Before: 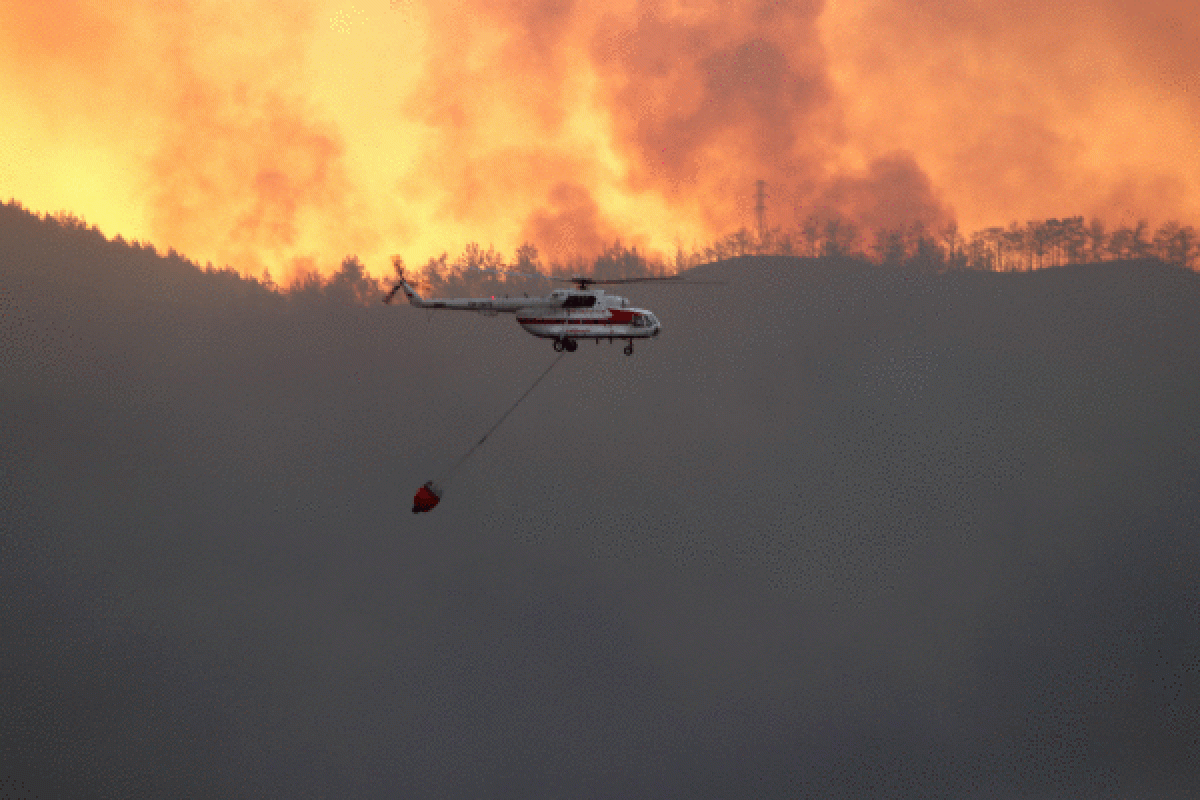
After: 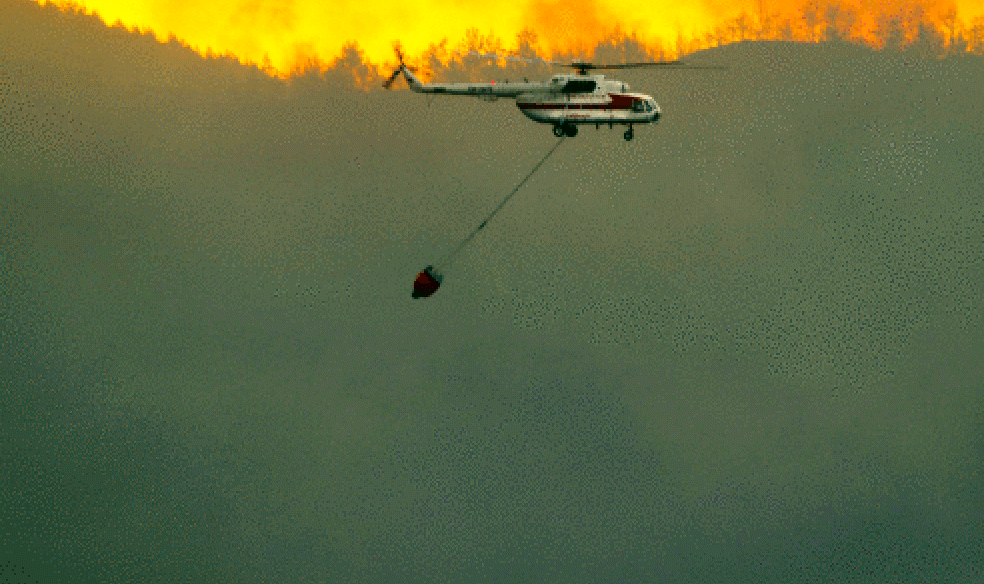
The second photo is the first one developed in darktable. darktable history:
tone equalizer: on, module defaults
crop: top 26.99%, right 17.989%
color correction: highlights a* 5.63, highlights b* 33.67, shadows a* -26.03, shadows b* 3.78
color balance rgb: perceptual saturation grading › global saturation 50.981%
tone curve: curves: ch0 [(0, 0) (0.003, 0.003) (0.011, 0.014) (0.025, 0.033) (0.044, 0.06) (0.069, 0.096) (0.1, 0.132) (0.136, 0.174) (0.177, 0.226) (0.224, 0.282) (0.277, 0.352) (0.335, 0.435) (0.399, 0.524) (0.468, 0.615) (0.543, 0.695) (0.623, 0.771) (0.709, 0.835) (0.801, 0.894) (0.898, 0.944) (1, 1)], preserve colors none
local contrast: mode bilateral grid, contrast 26, coarseness 60, detail 152%, midtone range 0.2
